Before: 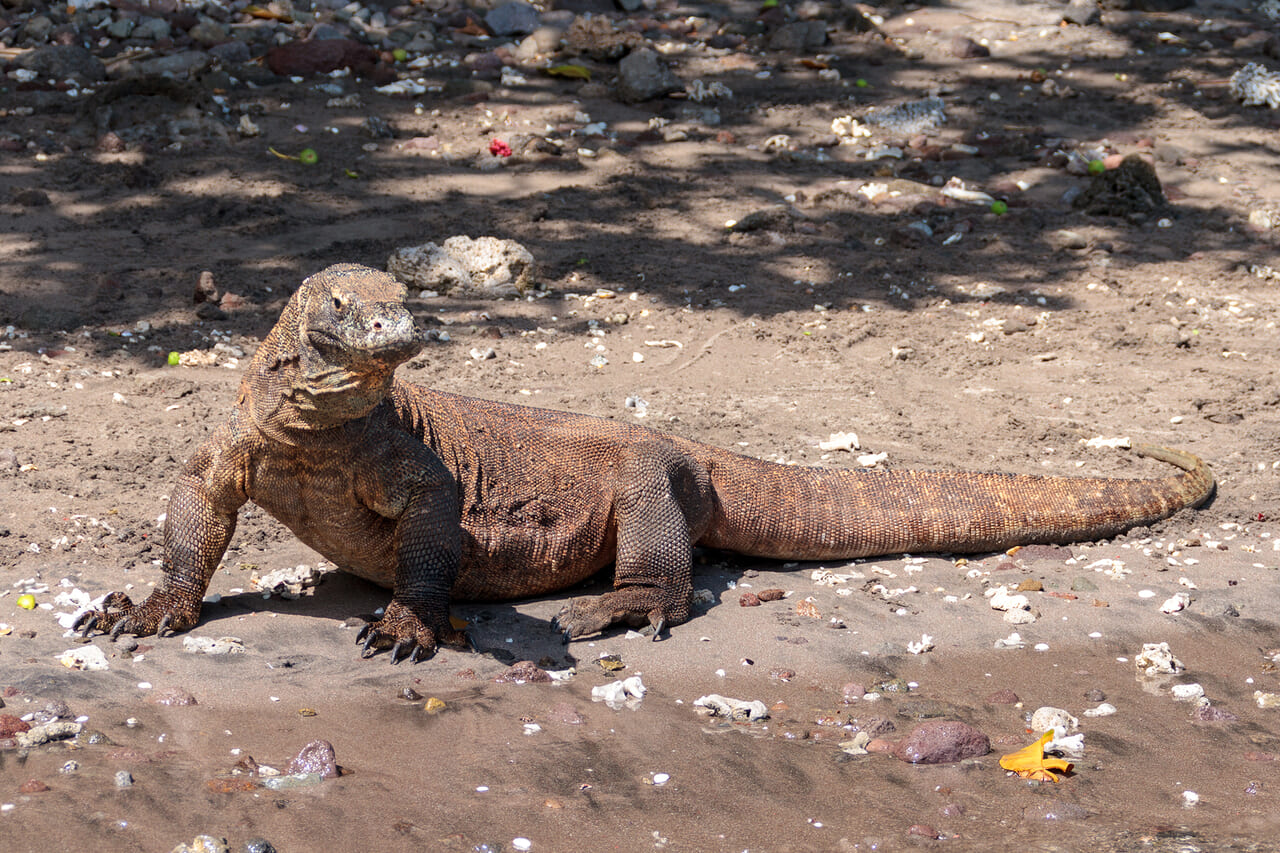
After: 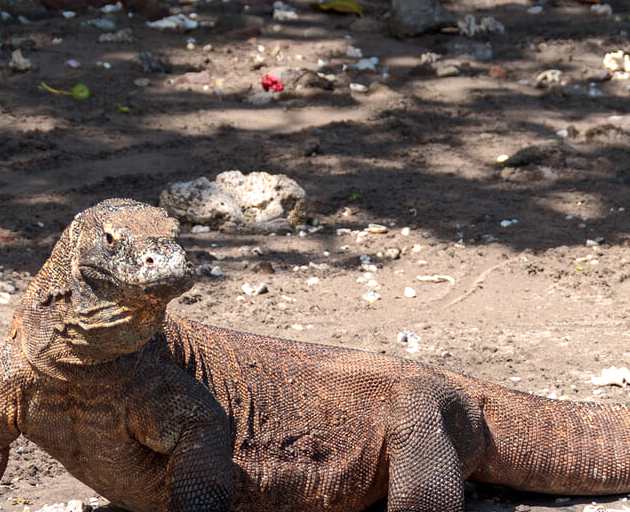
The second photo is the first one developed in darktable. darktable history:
crop: left 17.835%, top 7.675%, right 32.881%, bottom 32.213%
tone equalizer: -8 EV -0.001 EV, -7 EV 0.001 EV, -6 EV -0.002 EV, -5 EV -0.003 EV, -4 EV -0.062 EV, -3 EV -0.222 EV, -2 EV -0.267 EV, -1 EV 0.105 EV, +0 EV 0.303 EV
